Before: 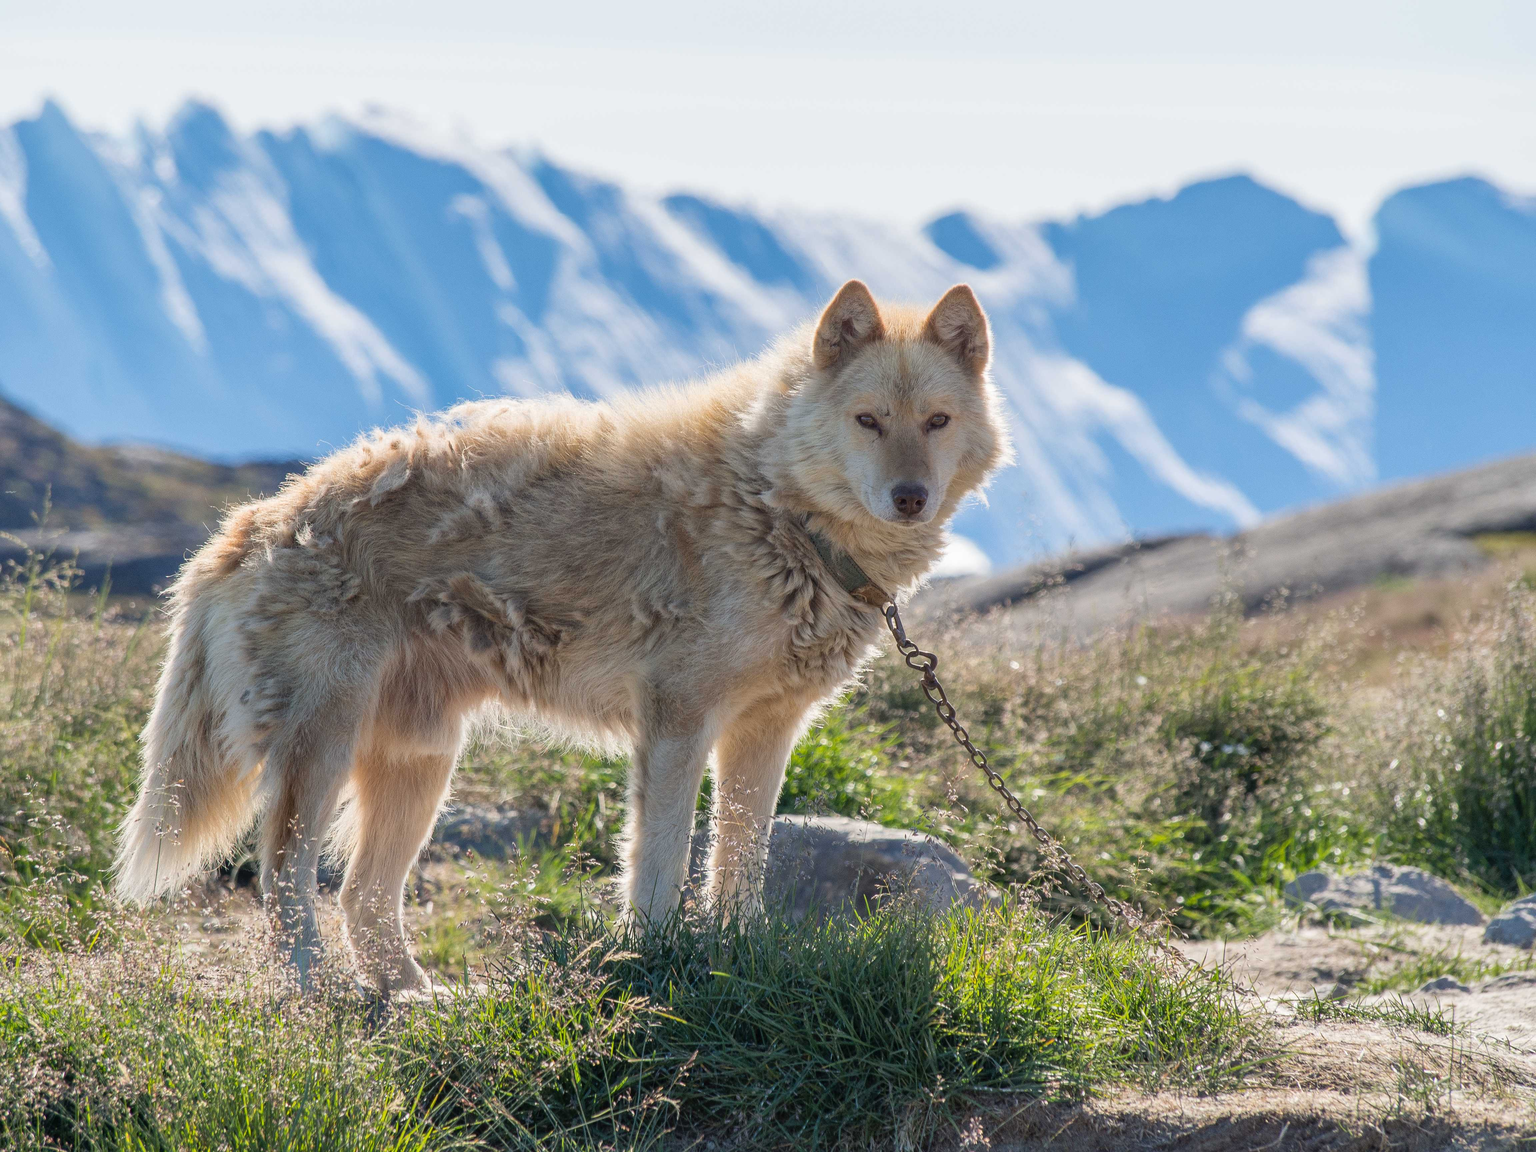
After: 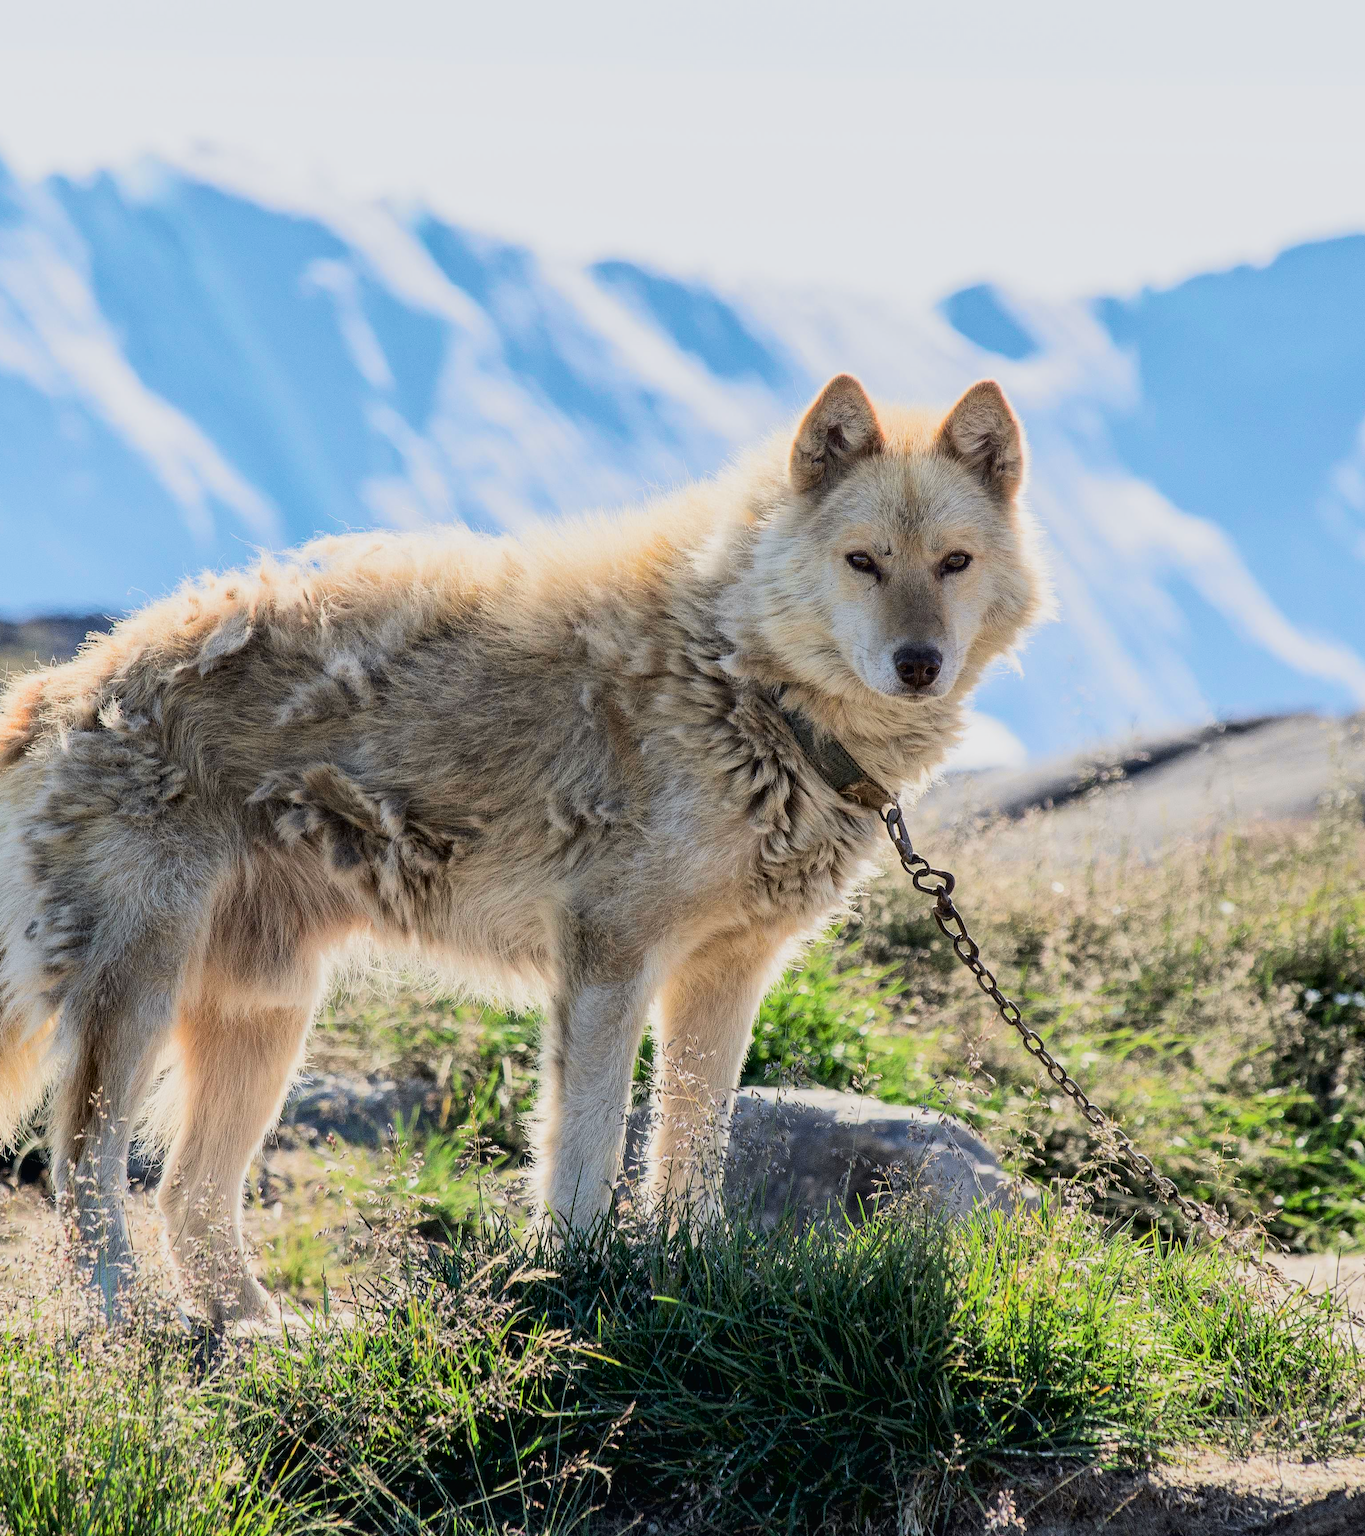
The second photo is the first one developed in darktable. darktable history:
tone curve: curves: ch0 [(0, 0.013) (0.054, 0.018) (0.205, 0.191) (0.289, 0.292) (0.39, 0.424) (0.493, 0.551) (0.666, 0.743) (0.795, 0.841) (1, 0.998)]; ch1 [(0, 0) (0.385, 0.343) (0.439, 0.415) (0.494, 0.495) (0.501, 0.501) (0.51, 0.509) (0.548, 0.554) (0.586, 0.614) (0.66, 0.706) (0.783, 0.804) (1, 1)]; ch2 [(0, 0) (0.304, 0.31) (0.403, 0.399) (0.441, 0.428) (0.47, 0.469) (0.498, 0.496) (0.524, 0.538) (0.566, 0.579) (0.633, 0.665) (0.7, 0.711) (1, 1)], color space Lab, independent channels, preserve colors none
crop and rotate: left 14.436%, right 18.898%
filmic rgb: black relative exposure -7.5 EV, white relative exposure 5 EV, hardness 3.31, contrast 1.3, contrast in shadows safe
tone equalizer: on, module defaults
